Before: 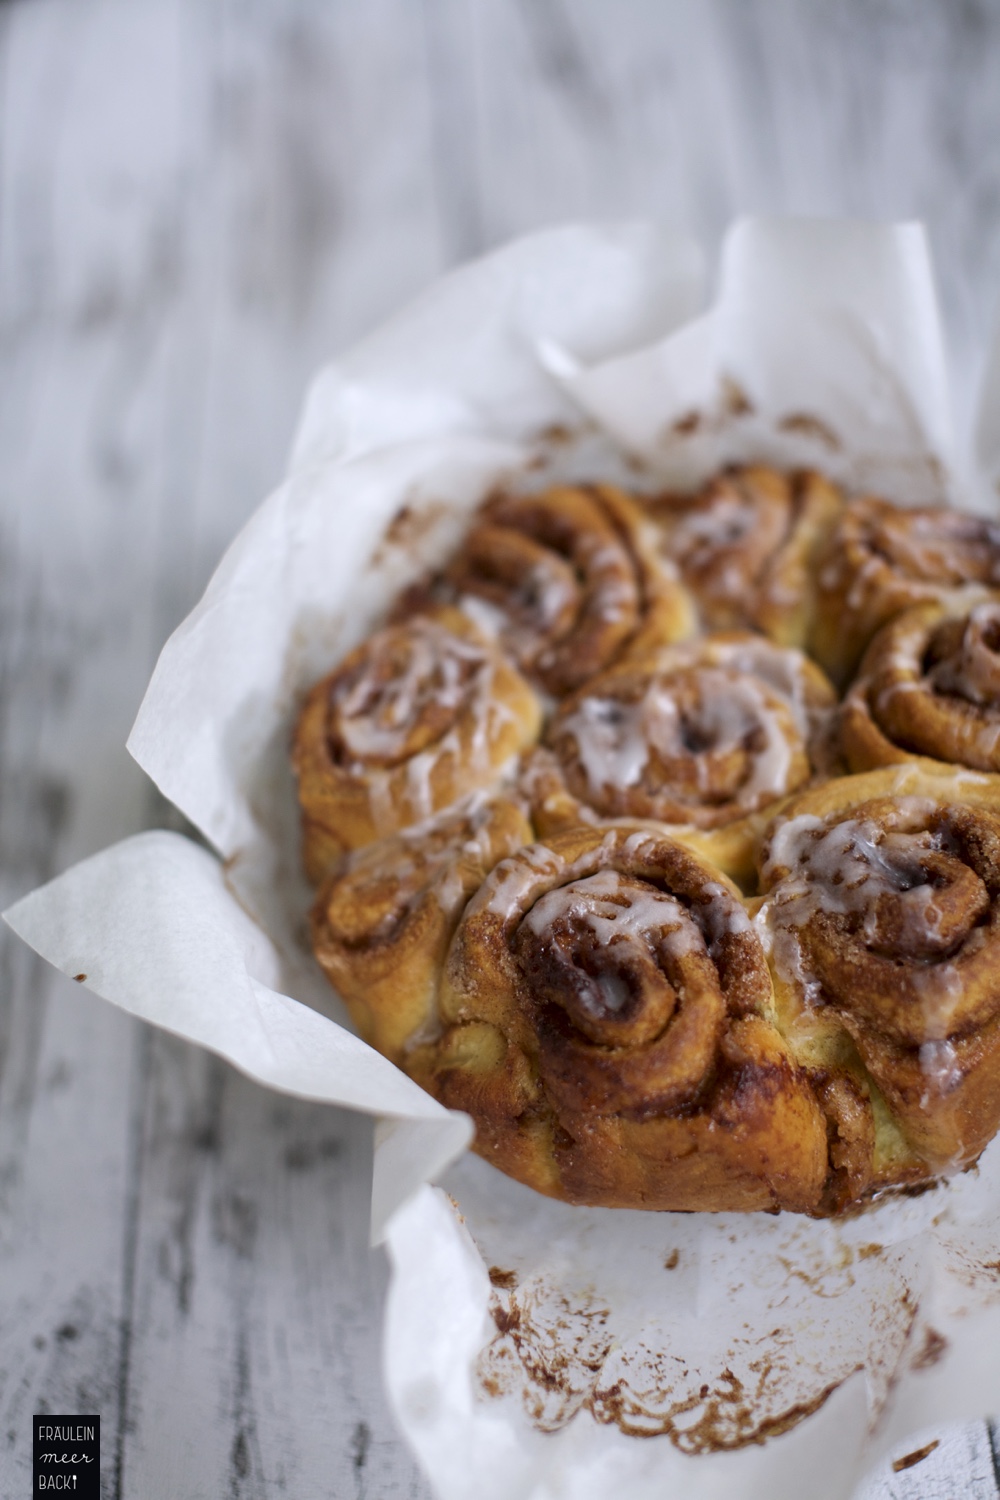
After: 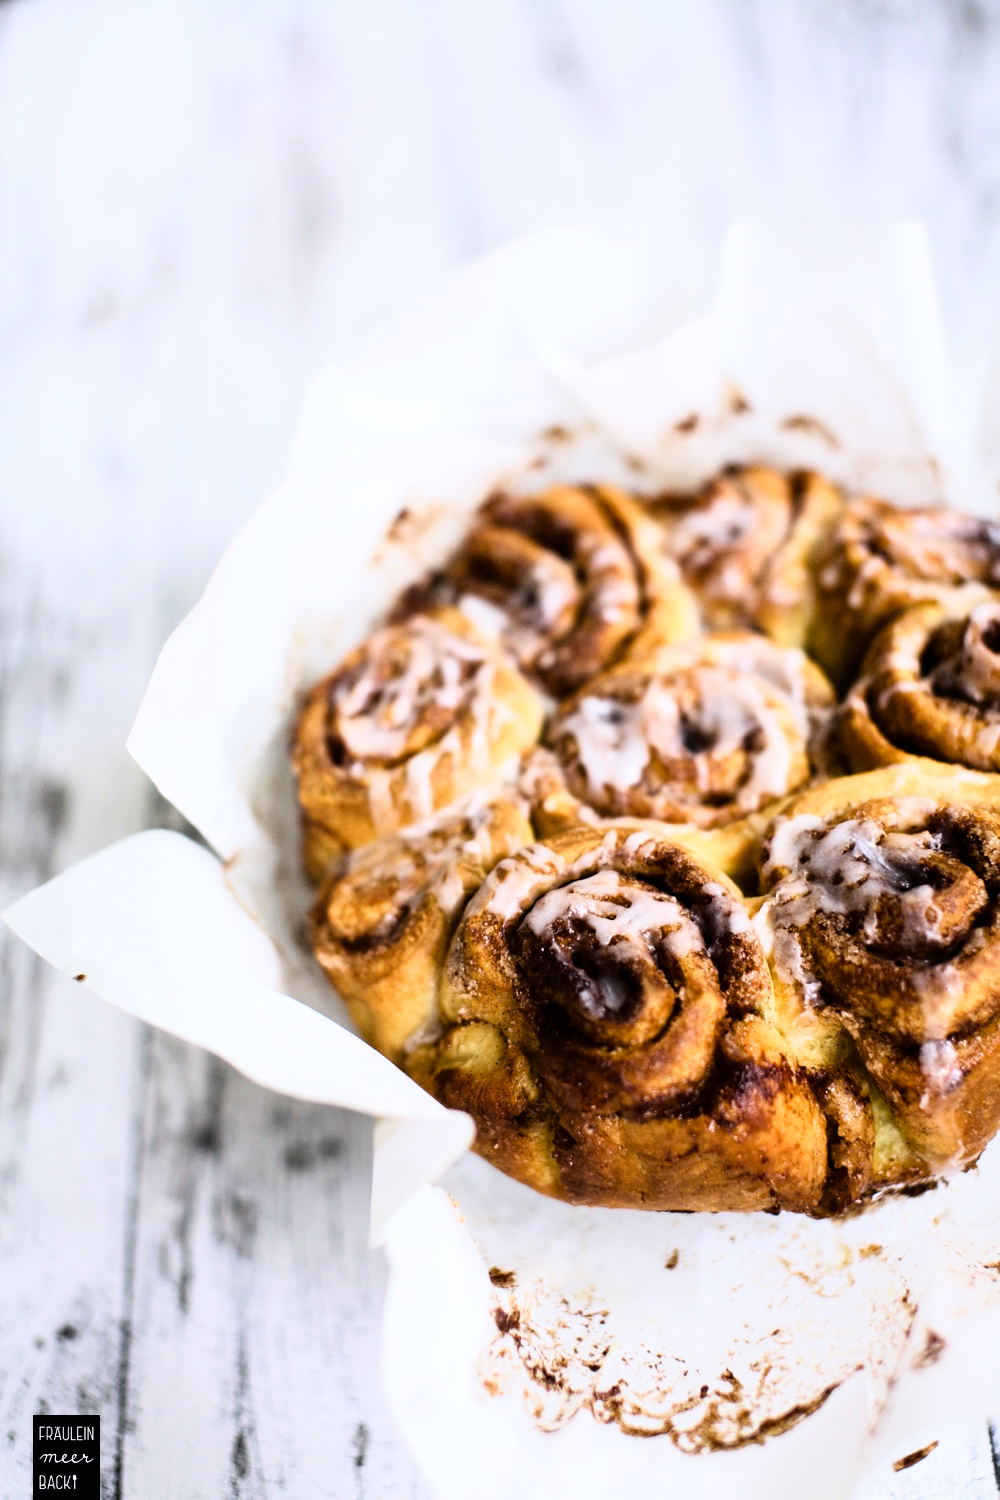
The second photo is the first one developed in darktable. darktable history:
rgb curve: curves: ch0 [(0, 0) (0.21, 0.15) (0.24, 0.21) (0.5, 0.75) (0.75, 0.96) (0.89, 0.99) (1, 1)]; ch1 [(0, 0.02) (0.21, 0.13) (0.25, 0.2) (0.5, 0.67) (0.75, 0.9) (0.89, 0.97) (1, 1)]; ch2 [(0, 0.02) (0.21, 0.13) (0.25, 0.2) (0.5, 0.67) (0.75, 0.9) (0.89, 0.97) (1, 1)], compensate middle gray true
color balance rgb: perceptual saturation grading › global saturation 20%, perceptual saturation grading › highlights -50%, perceptual saturation grading › shadows 30%
